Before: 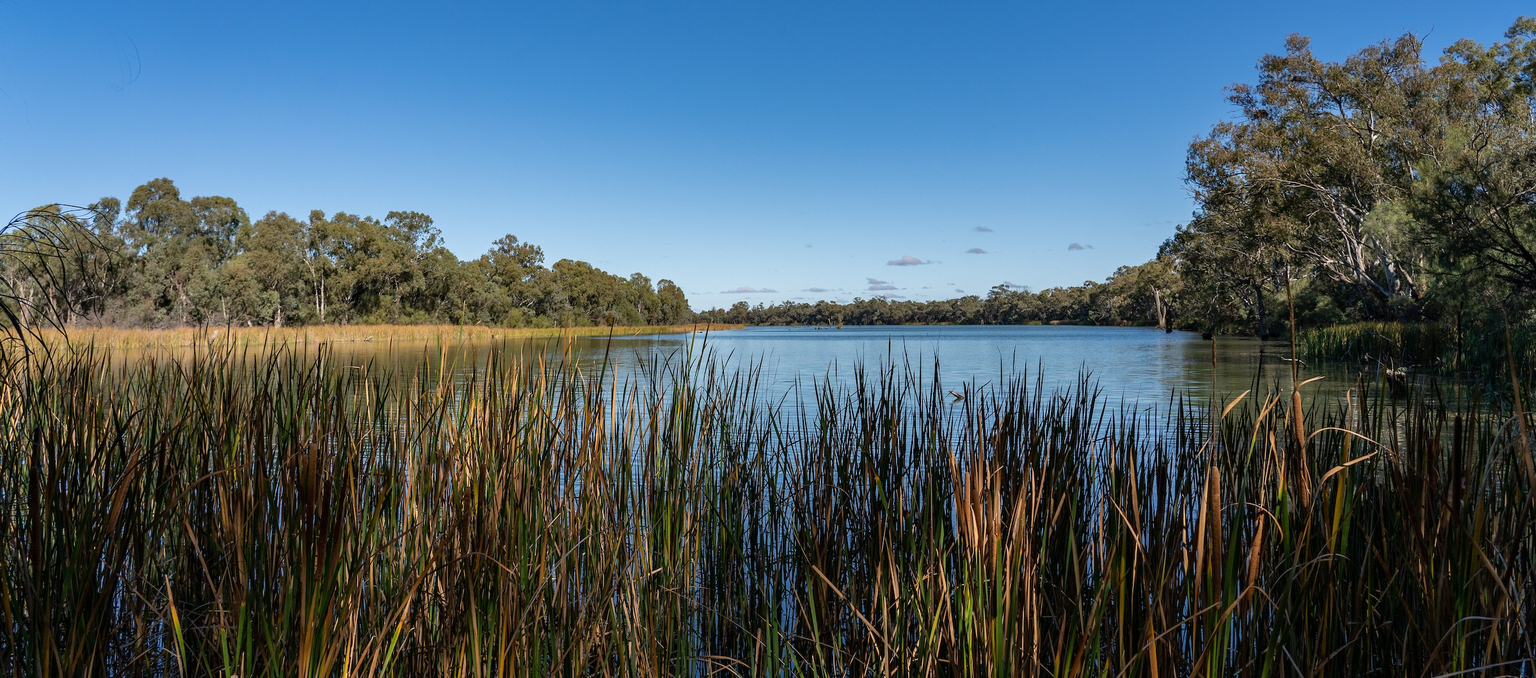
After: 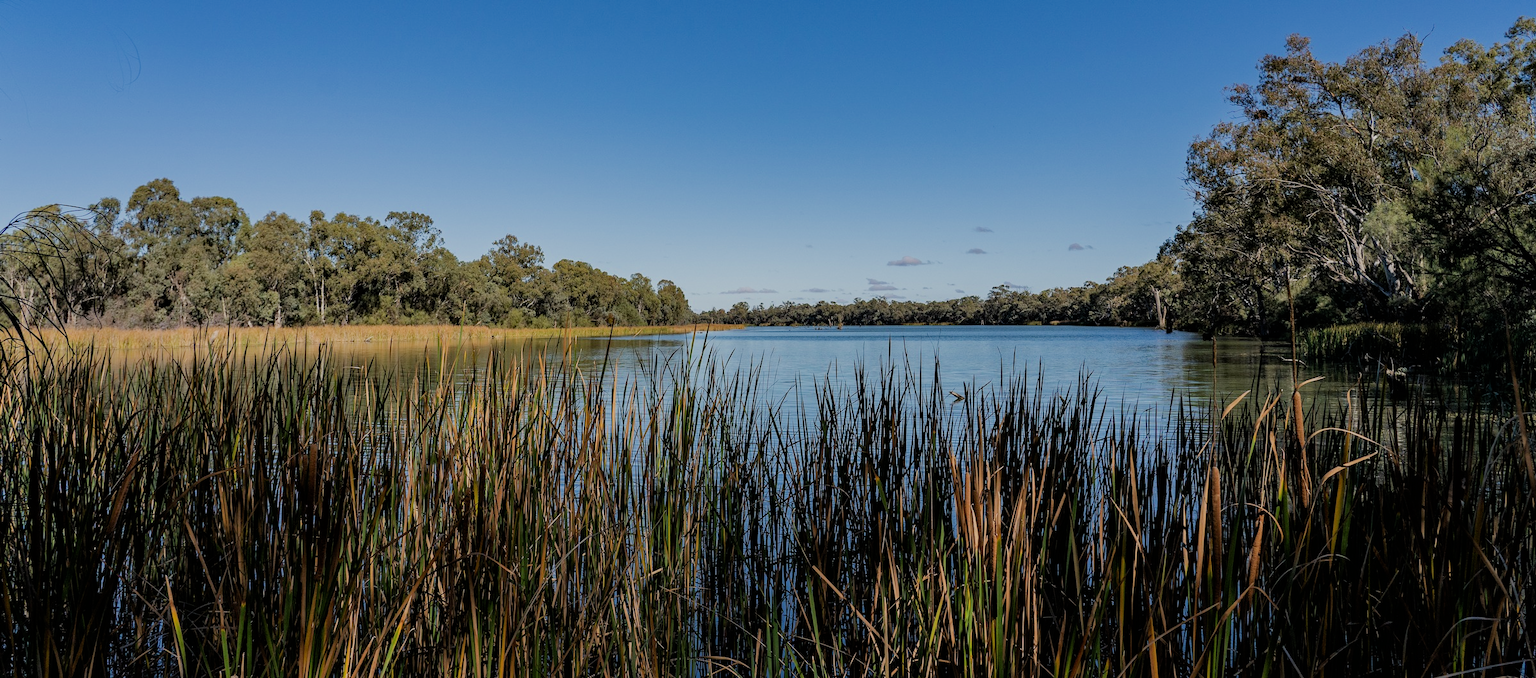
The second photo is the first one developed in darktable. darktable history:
haze removal: compatibility mode true, adaptive false
filmic rgb: black relative exposure -6.98 EV, white relative exposure 5.63 EV, hardness 2.86
